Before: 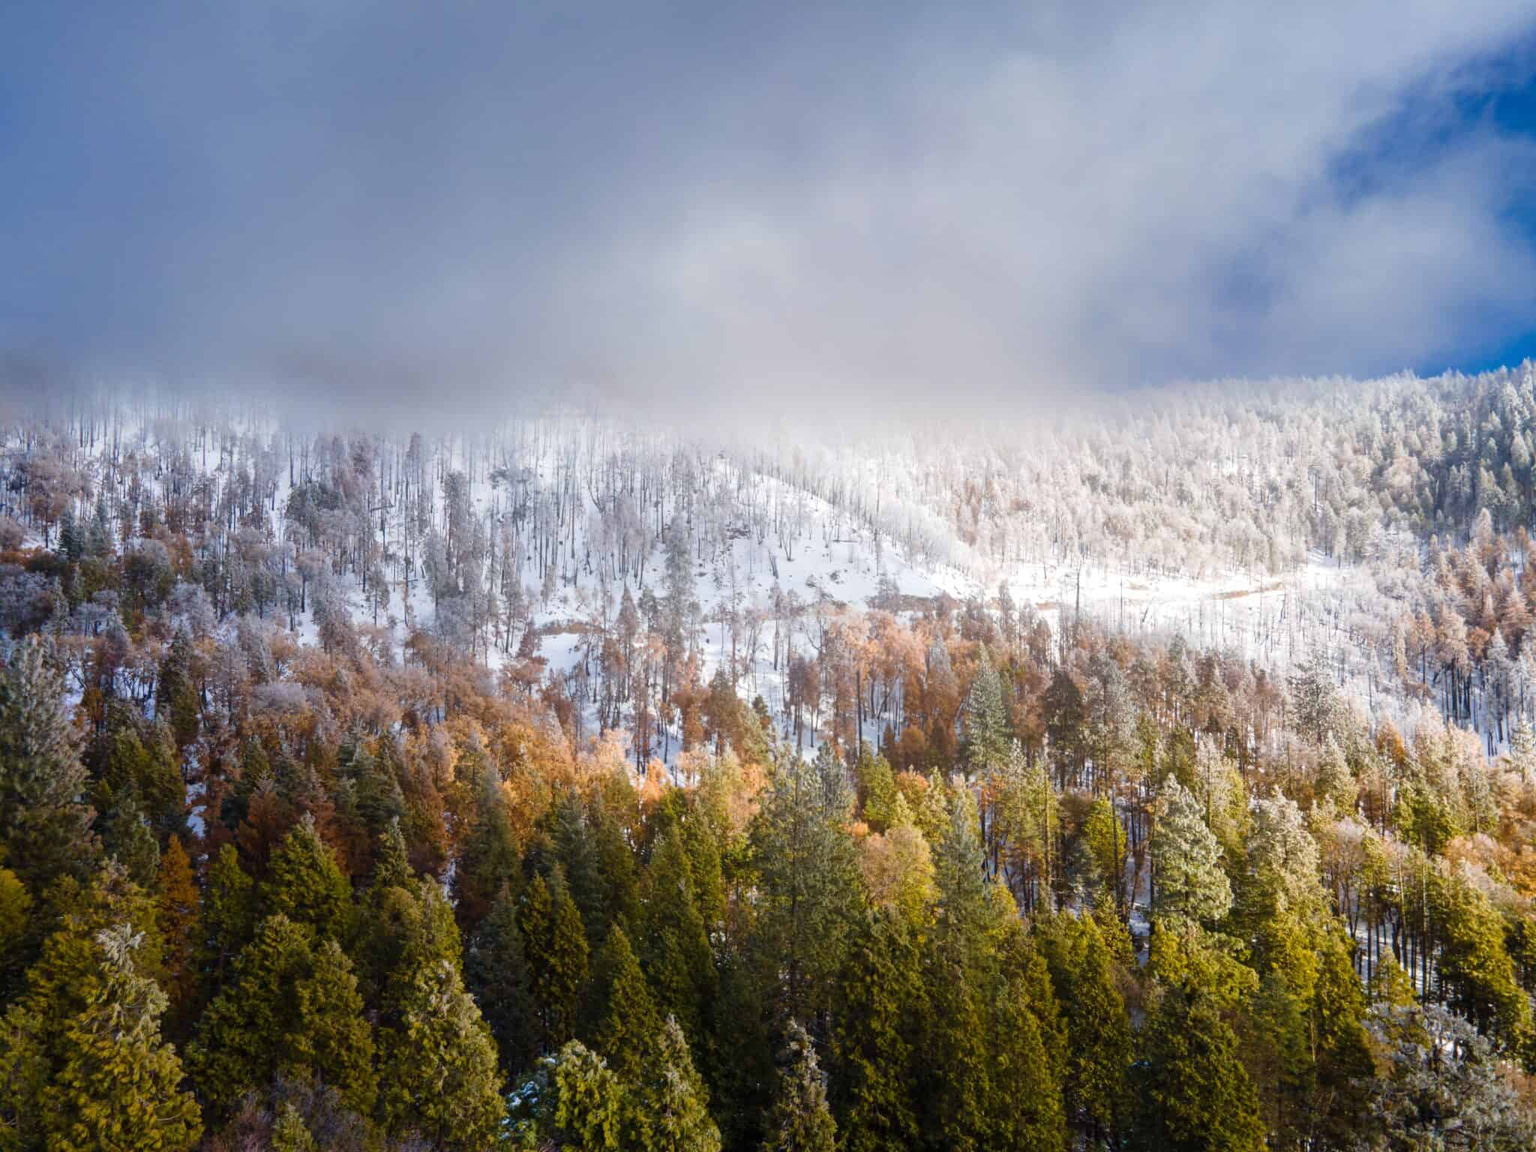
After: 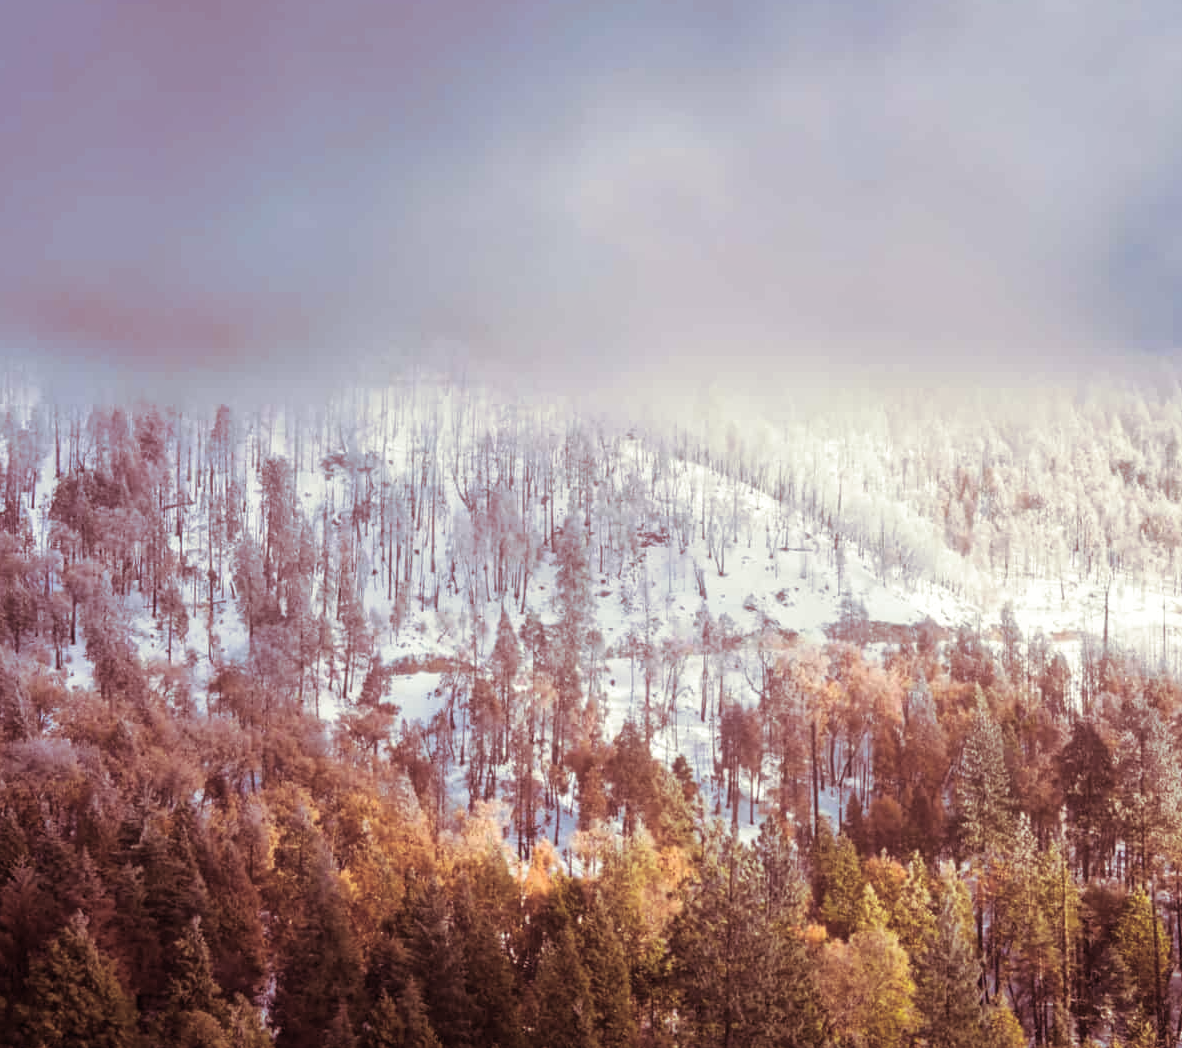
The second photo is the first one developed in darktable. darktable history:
crop: left 16.202%, top 11.208%, right 26.045%, bottom 20.557%
color balance: lift [1, 0.998, 1.001, 1.002], gamma [1, 1.02, 1, 0.98], gain [1, 1.02, 1.003, 0.98]
split-toning: compress 20%
tone equalizer: on, module defaults
